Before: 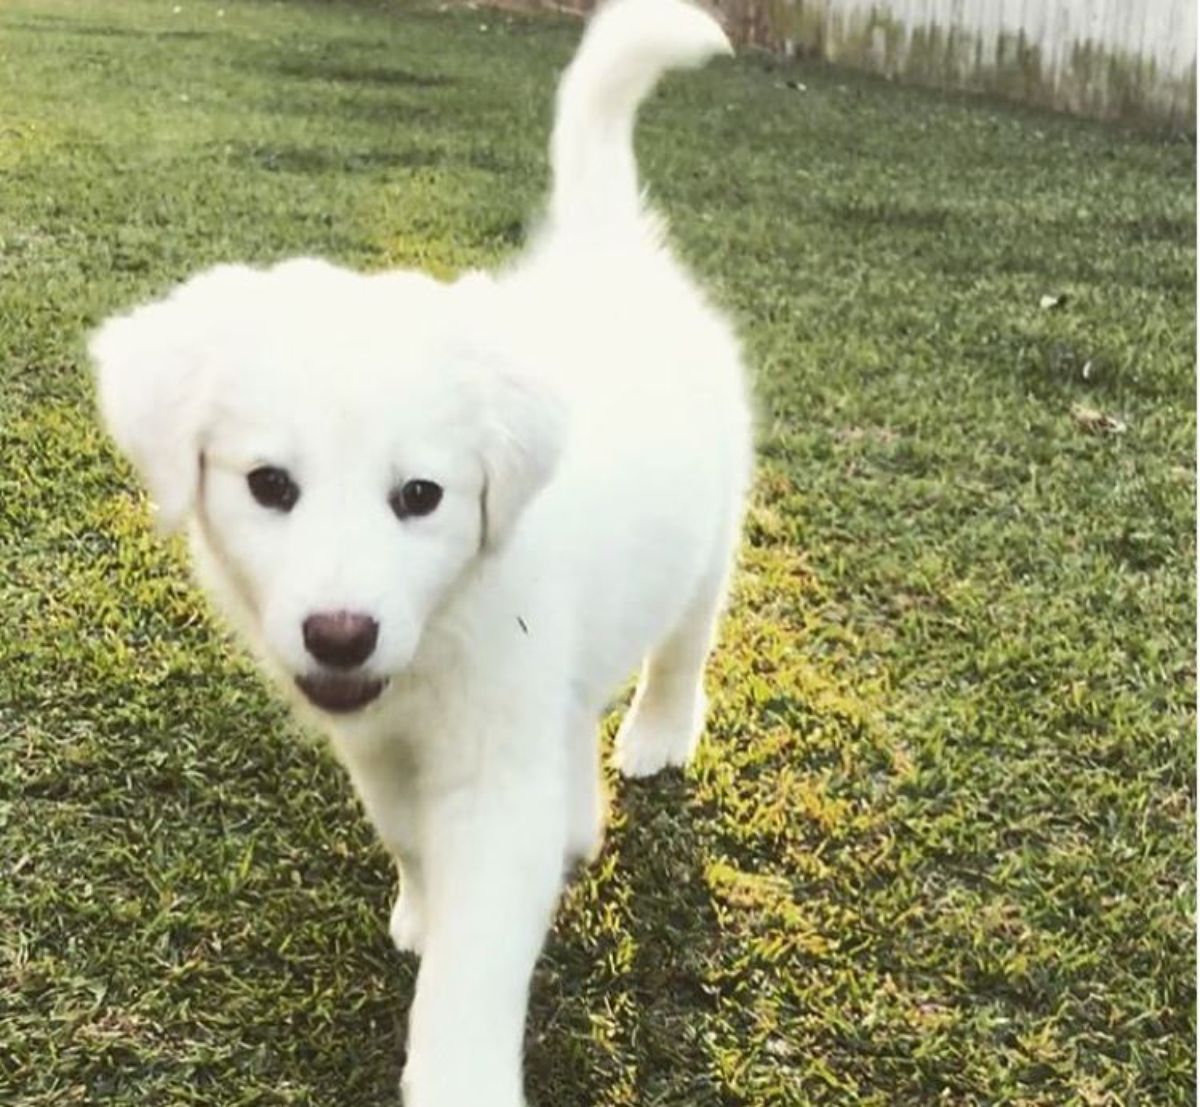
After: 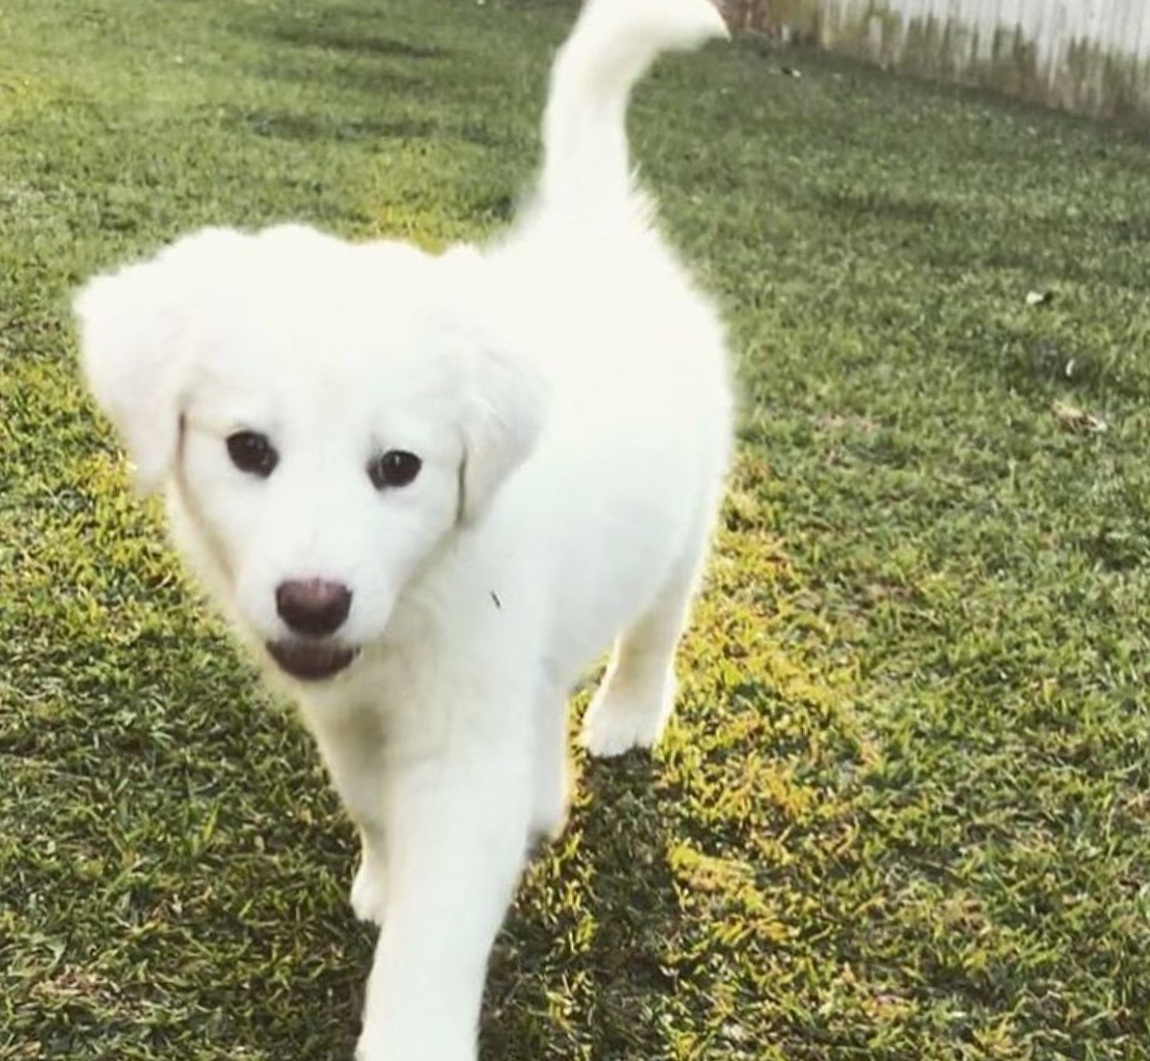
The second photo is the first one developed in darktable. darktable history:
crop and rotate: angle -2.32°
